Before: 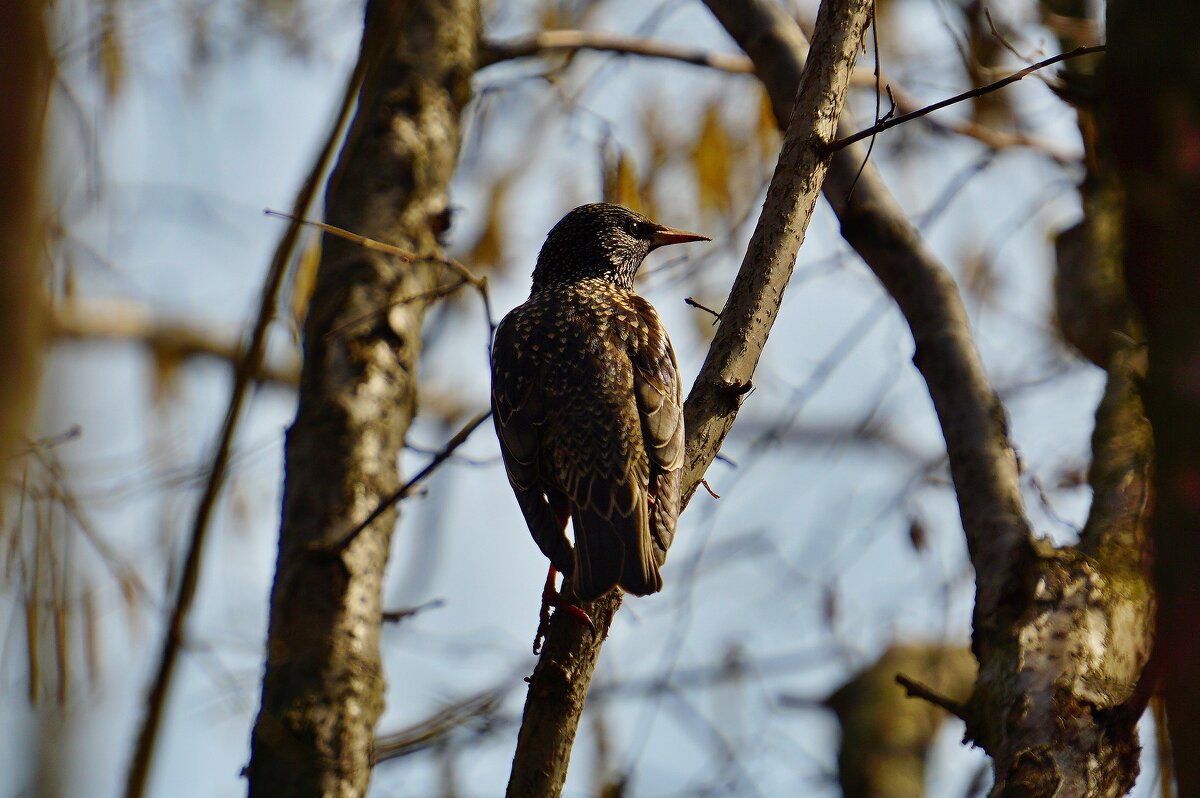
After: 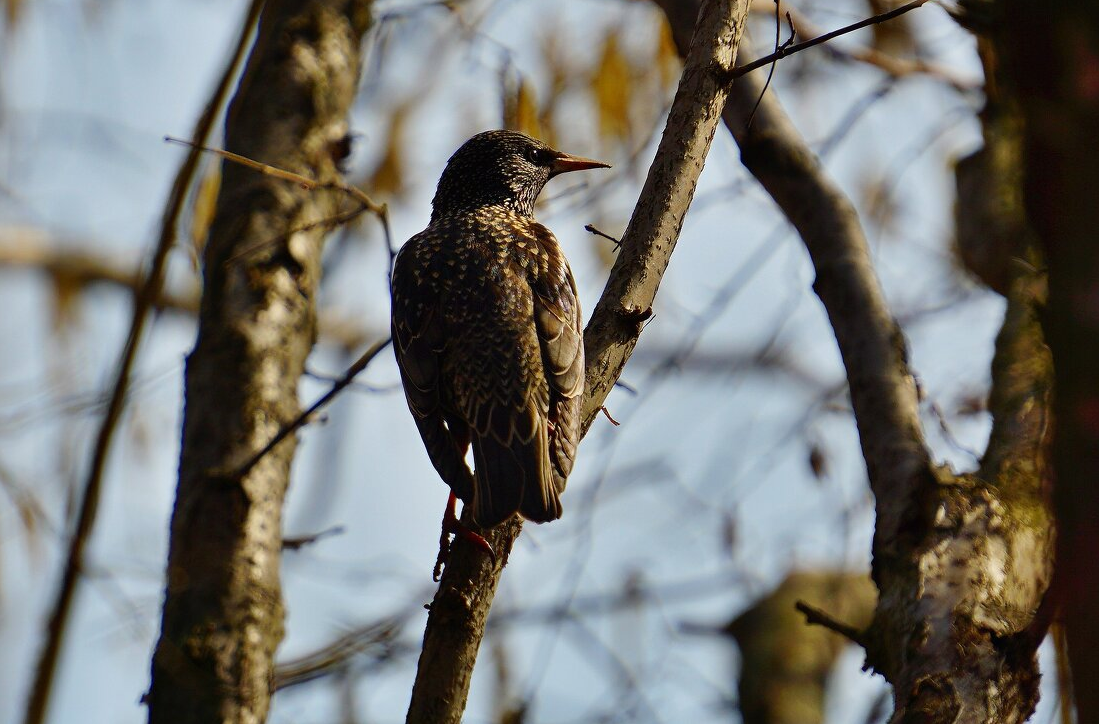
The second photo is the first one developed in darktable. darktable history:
crop and rotate: left 8.359%, top 9.216%
